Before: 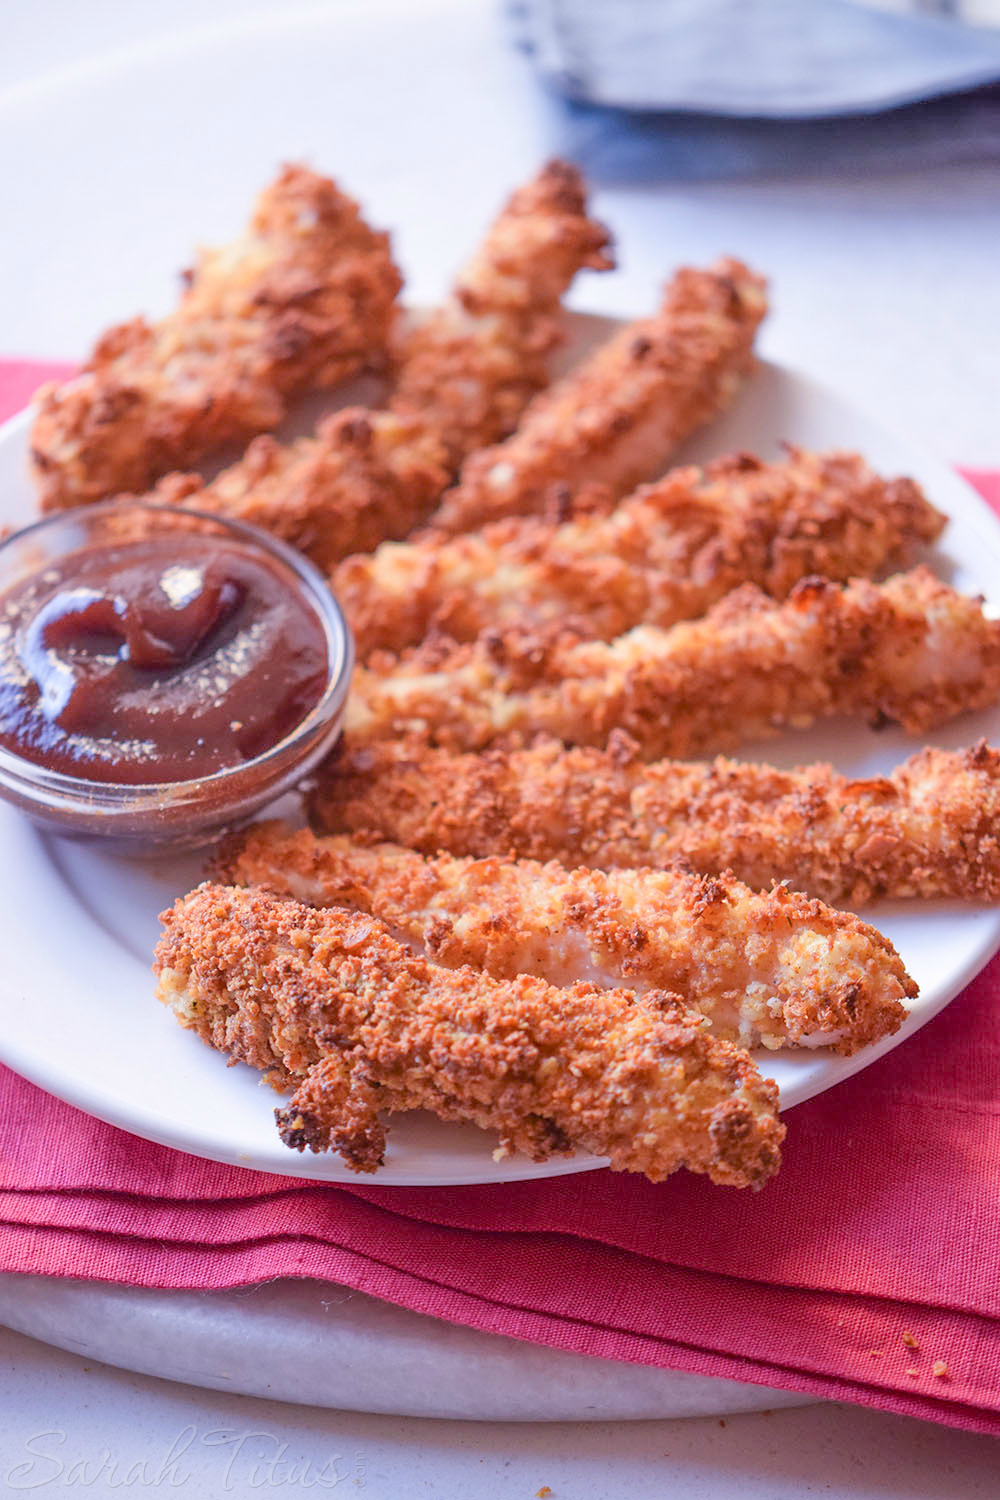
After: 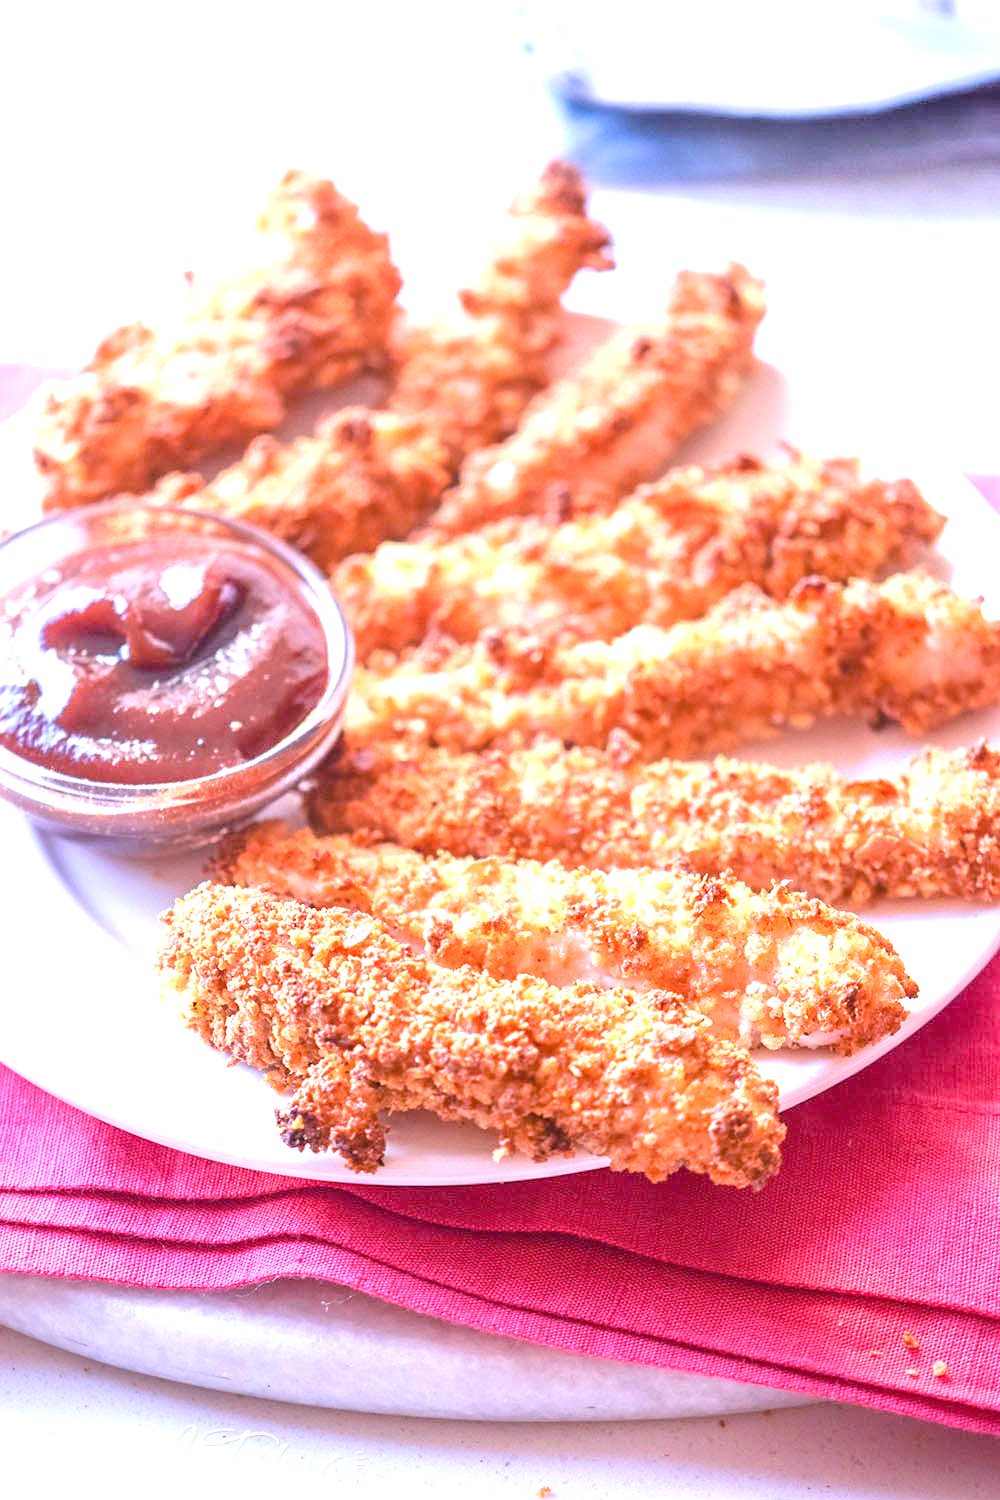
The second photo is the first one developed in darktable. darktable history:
exposure: black level correction 0, exposure 1.37 EV, compensate exposure bias true, compensate highlight preservation false
